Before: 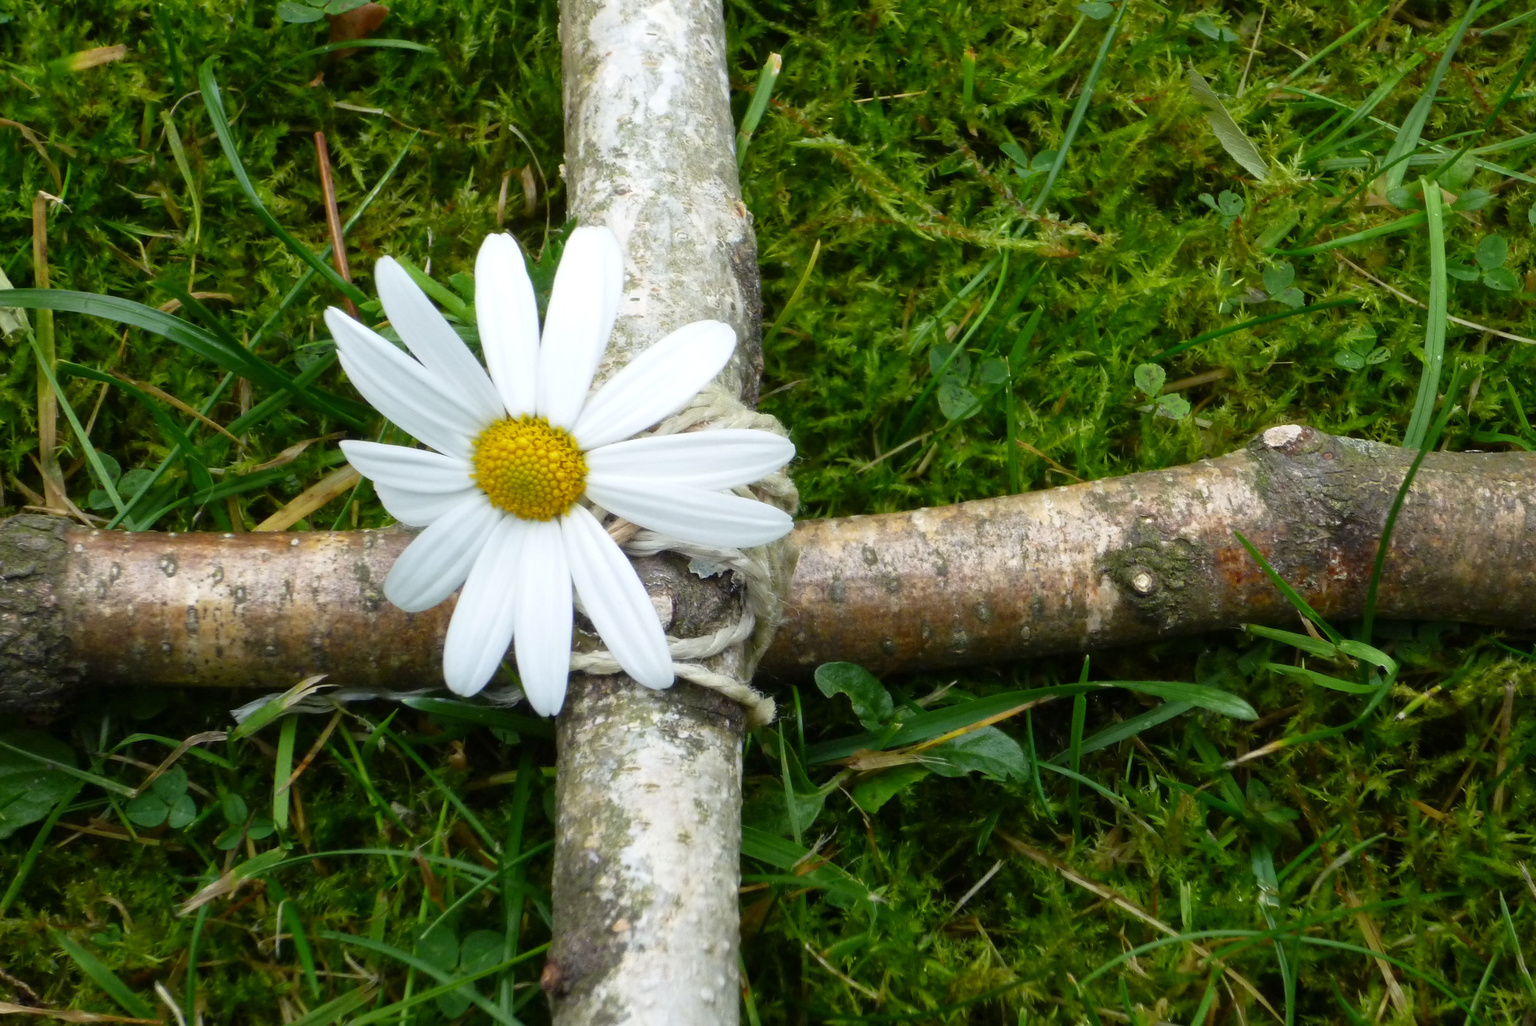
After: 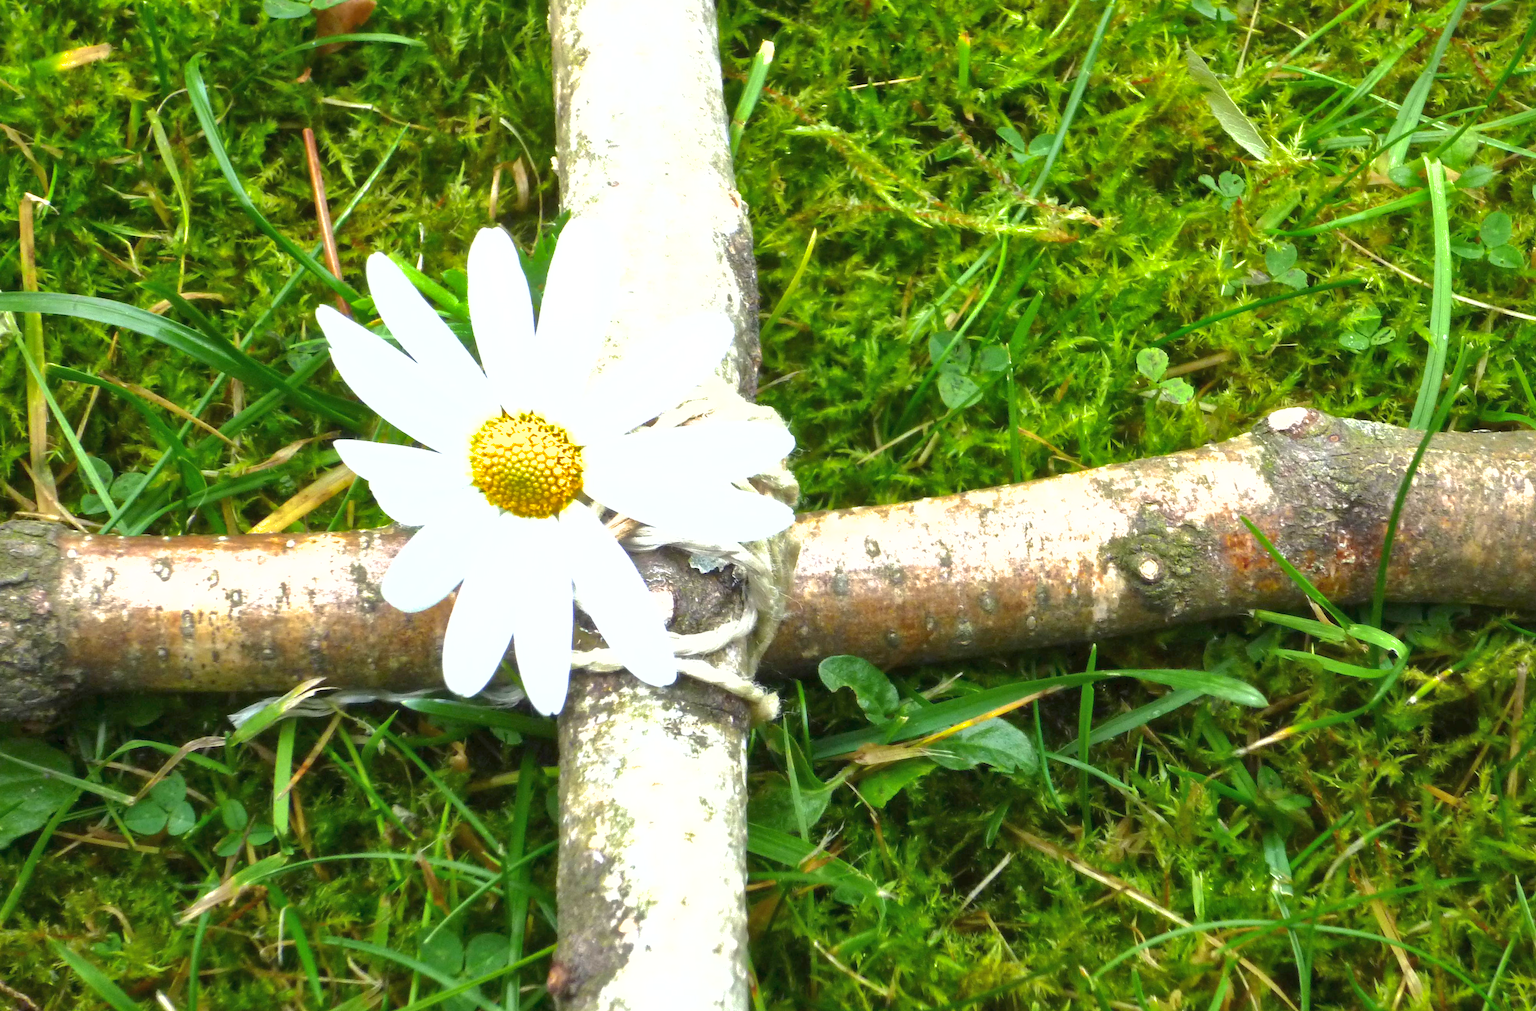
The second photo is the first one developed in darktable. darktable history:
rotate and perspective: rotation -1°, crop left 0.011, crop right 0.989, crop top 0.025, crop bottom 0.975
shadows and highlights: on, module defaults
exposure: black level correction 0, exposure 1.45 EV, compensate exposure bias true, compensate highlight preservation false
